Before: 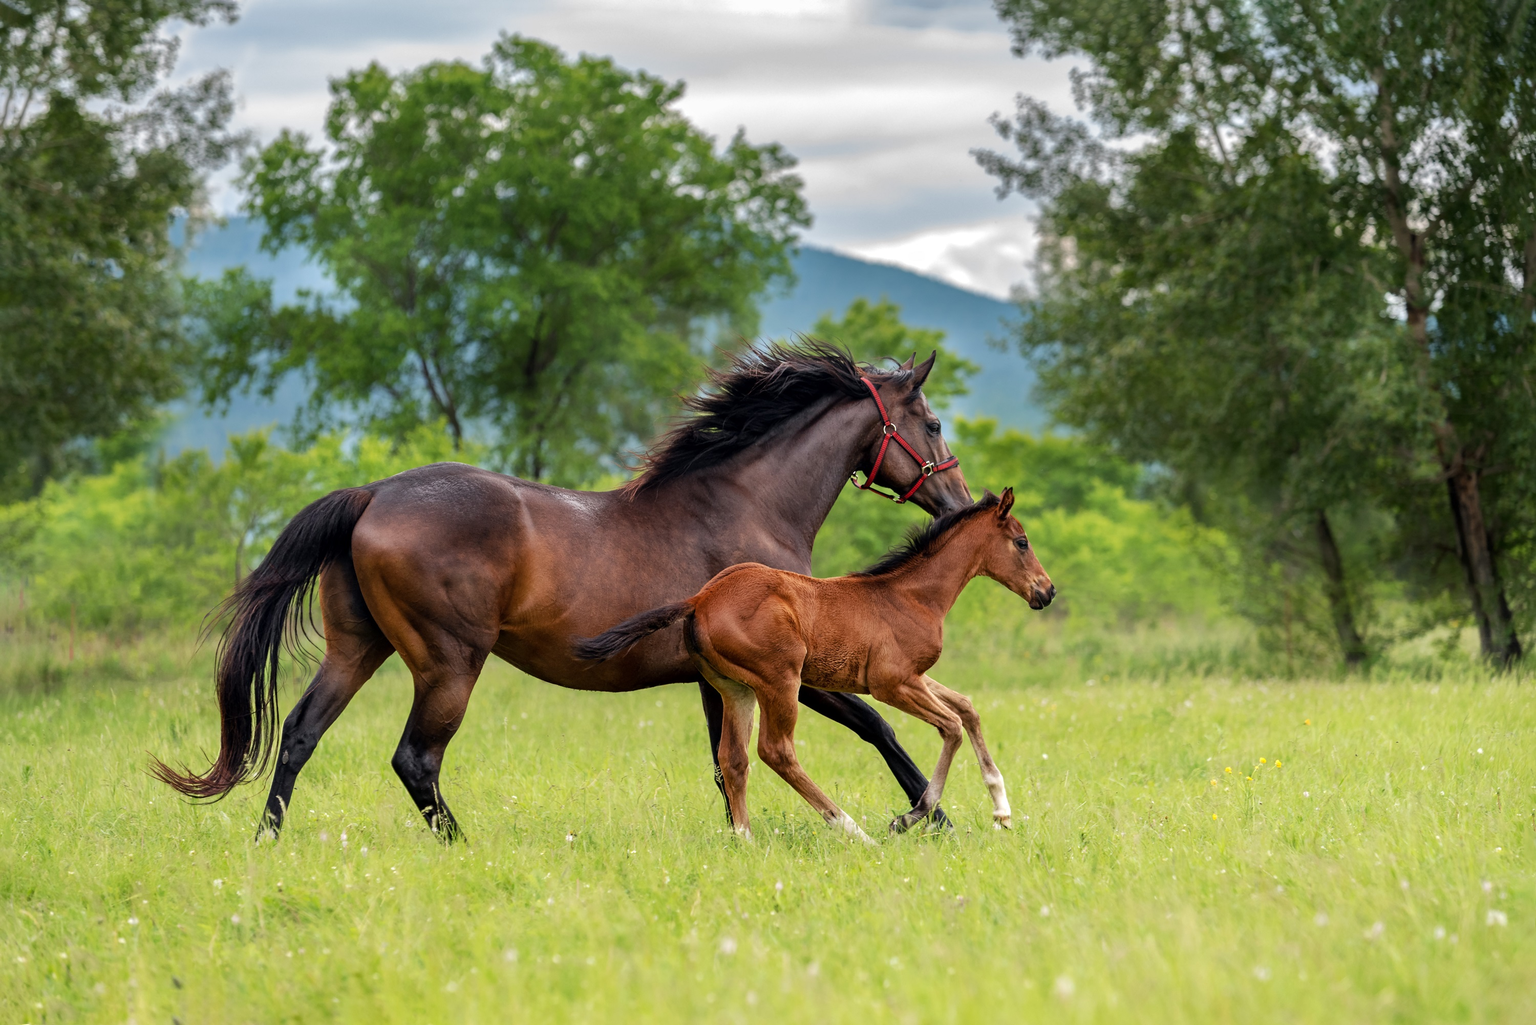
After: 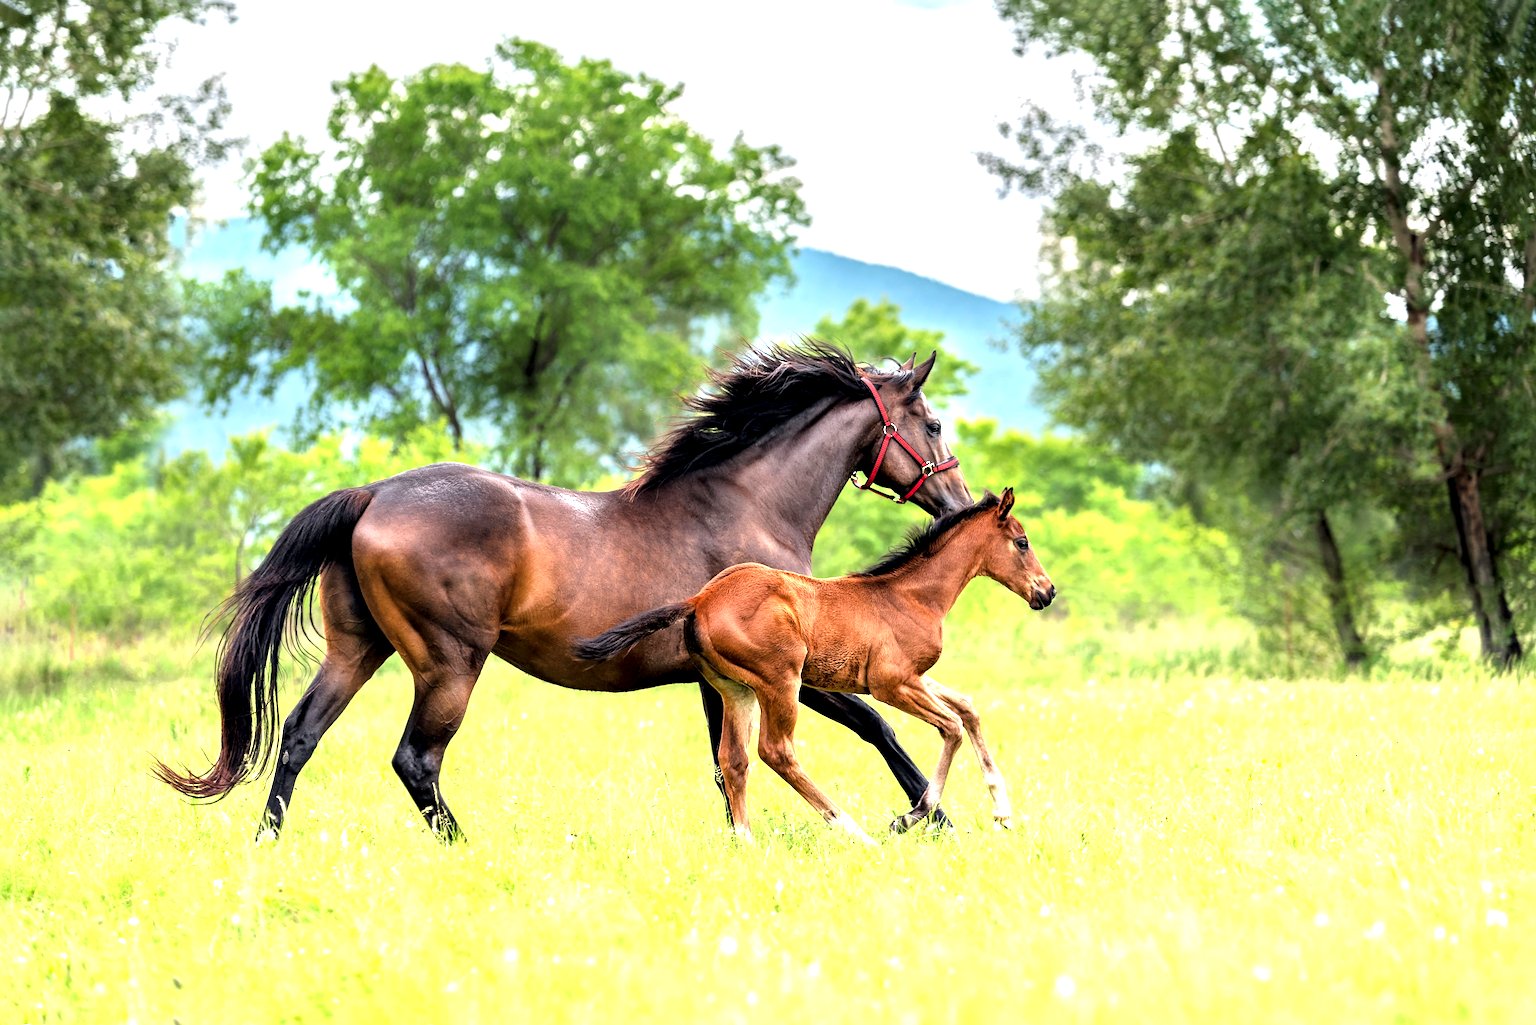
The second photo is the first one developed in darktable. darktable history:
contrast equalizer: octaves 7, y [[0.6 ×6], [0.55 ×6], [0 ×6], [0 ×6], [0 ×6]], mix 0.318
exposure: black level correction 0, exposure 0.701 EV, compensate exposure bias true, compensate highlight preservation false
tone equalizer: -8 EV -0.75 EV, -7 EV -0.713 EV, -6 EV -0.578 EV, -5 EV -0.378 EV, -3 EV 0.383 EV, -2 EV 0.6 EV, -1 EV 0.681 EV, +0 EV 0.765 EV
